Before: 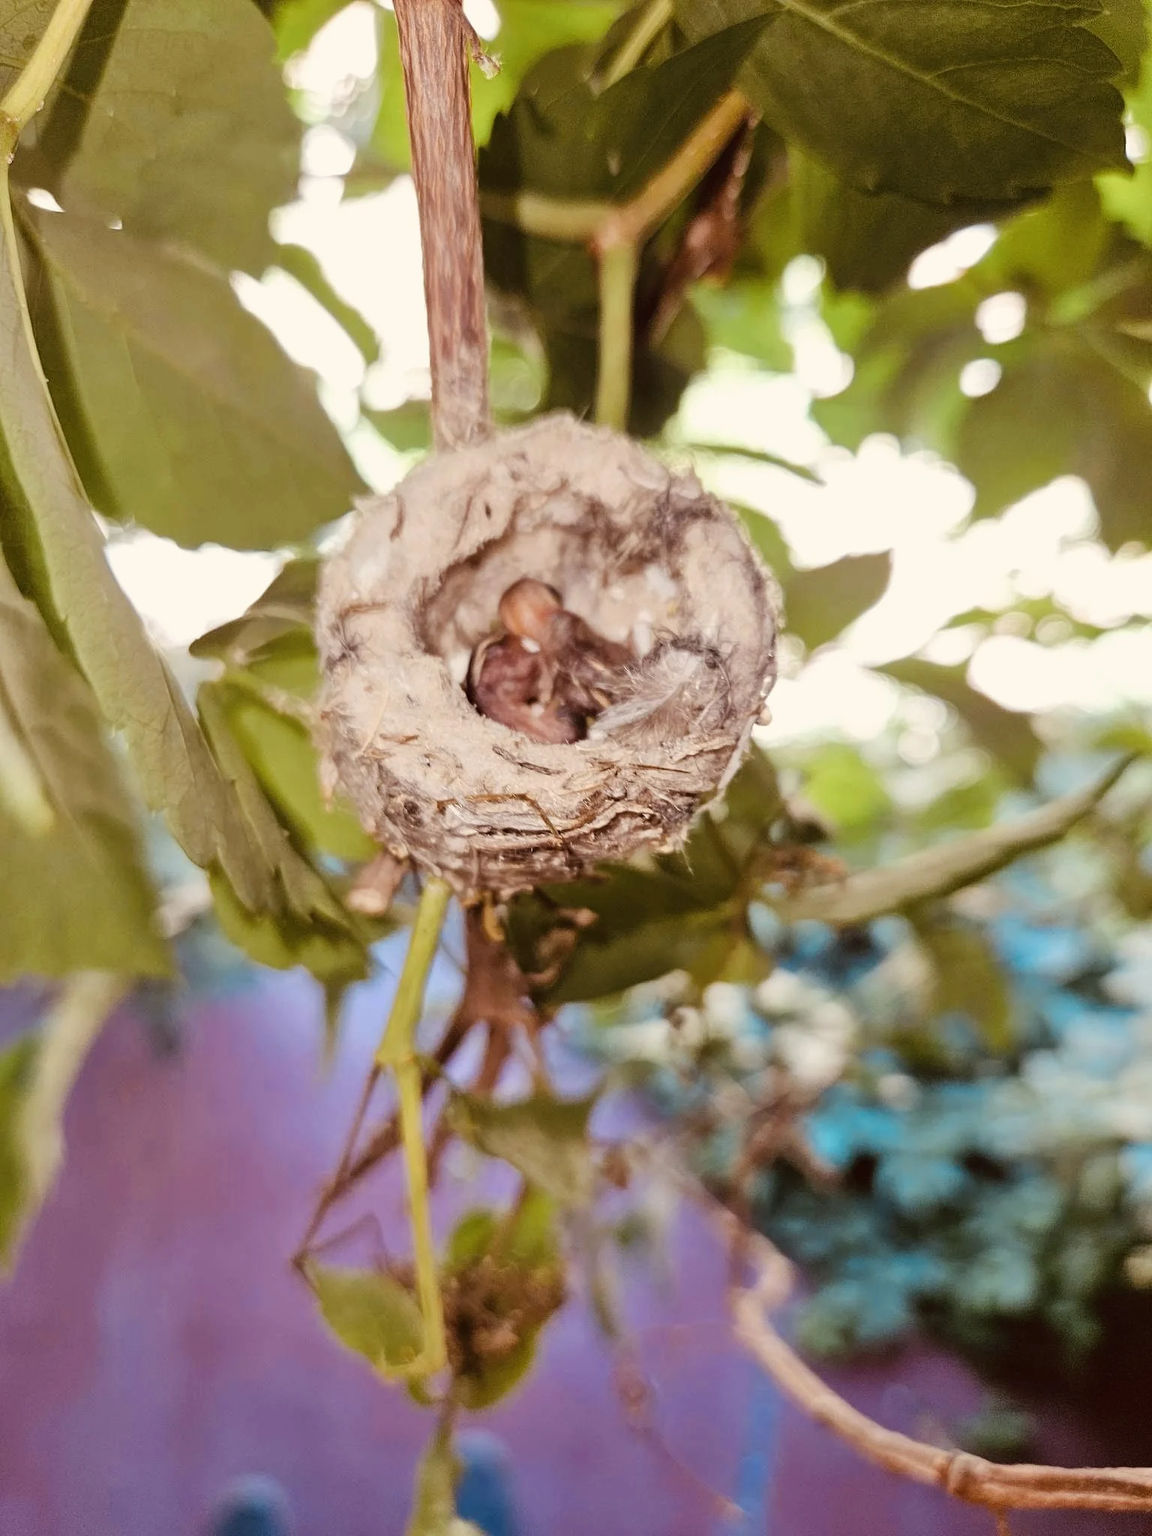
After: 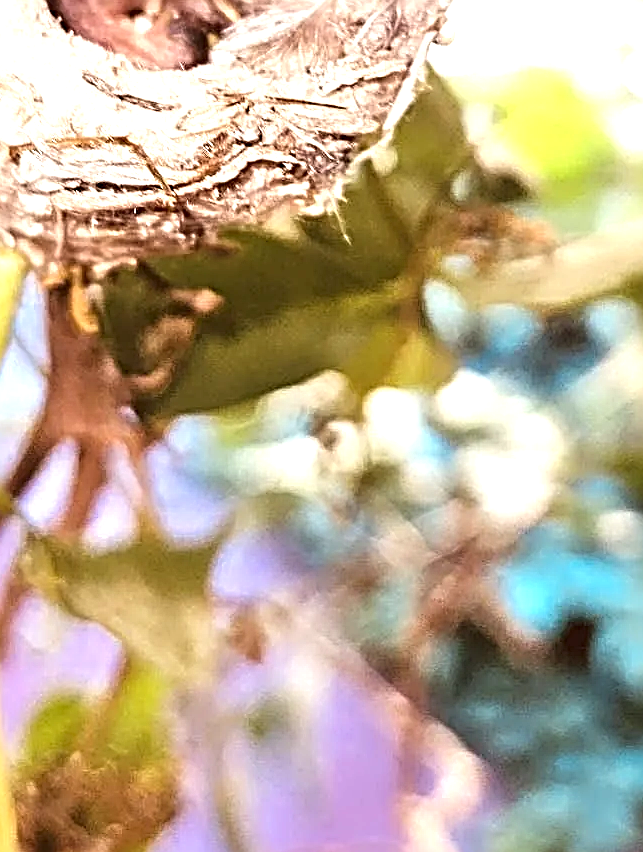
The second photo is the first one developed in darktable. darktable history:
exposure: exposure 1.163 EV, compensate highlight preservation false
sharpen: radius 3.733, amount 0.94
crop: left 37.404%, top 45.028%, right 20.733%, bottom 13.363%
